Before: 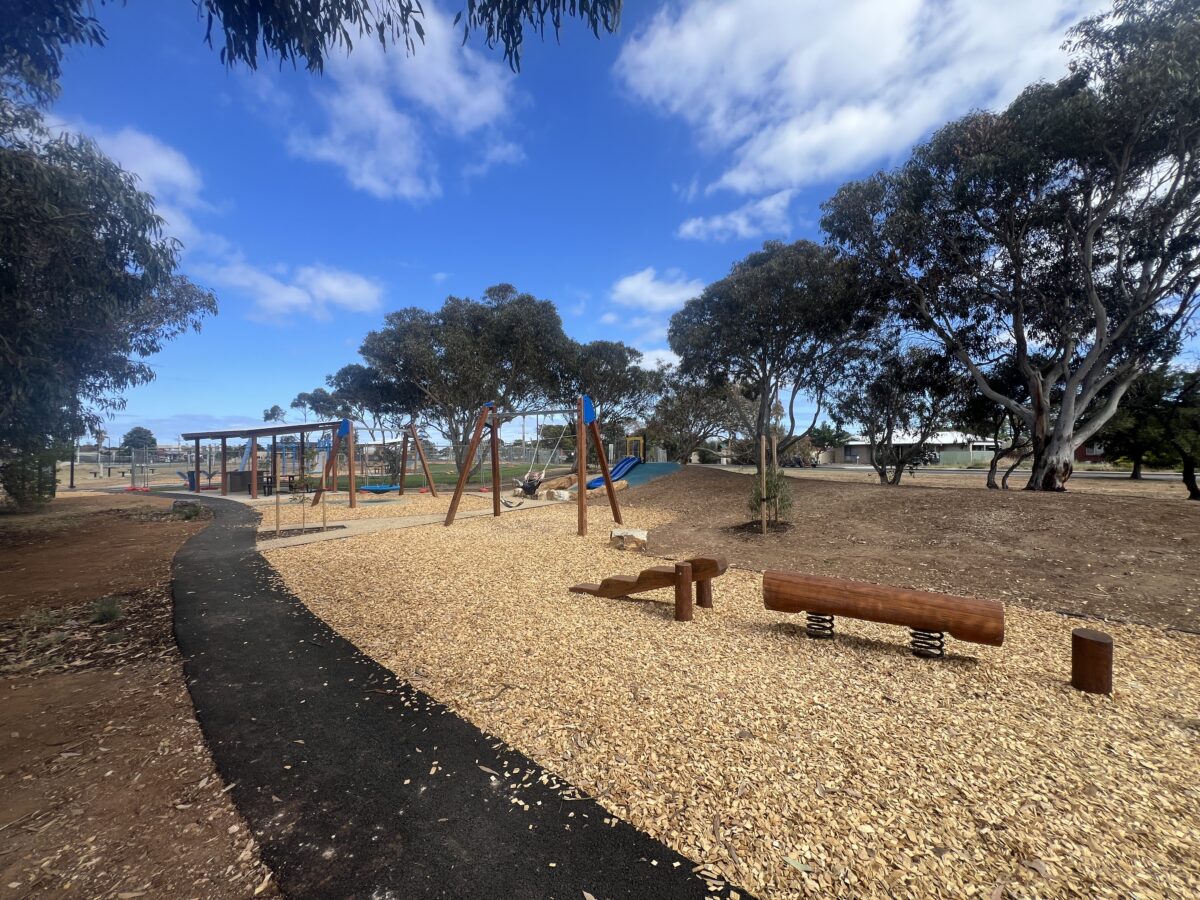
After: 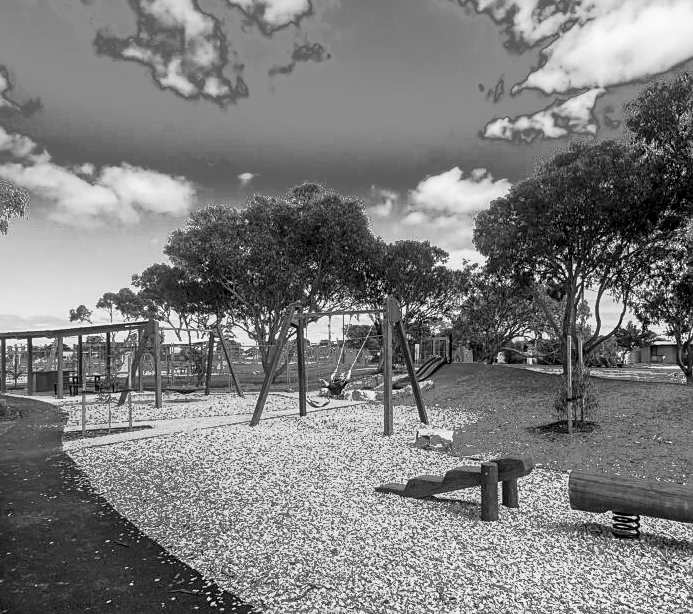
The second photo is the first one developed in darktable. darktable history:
fill light: exposure -0.73 EV, center 0.69, width 2.2
crop: left 16.202%, top 11.208%, right 26.045%, bottom 20.557%
monochrome: a 14.95, b -89.96
base curve: curves: ch0 [(0, 0) (0.666, 0.806) (1, 1)]
local contrast: on, module defaults
color correction: highlights a* -14.62, highlights b* -16.22, shadows a* 10.12, shadows b* 29.4
sharpen: on, module defaults
shadows and highlights: shadows 0, highlights 40
